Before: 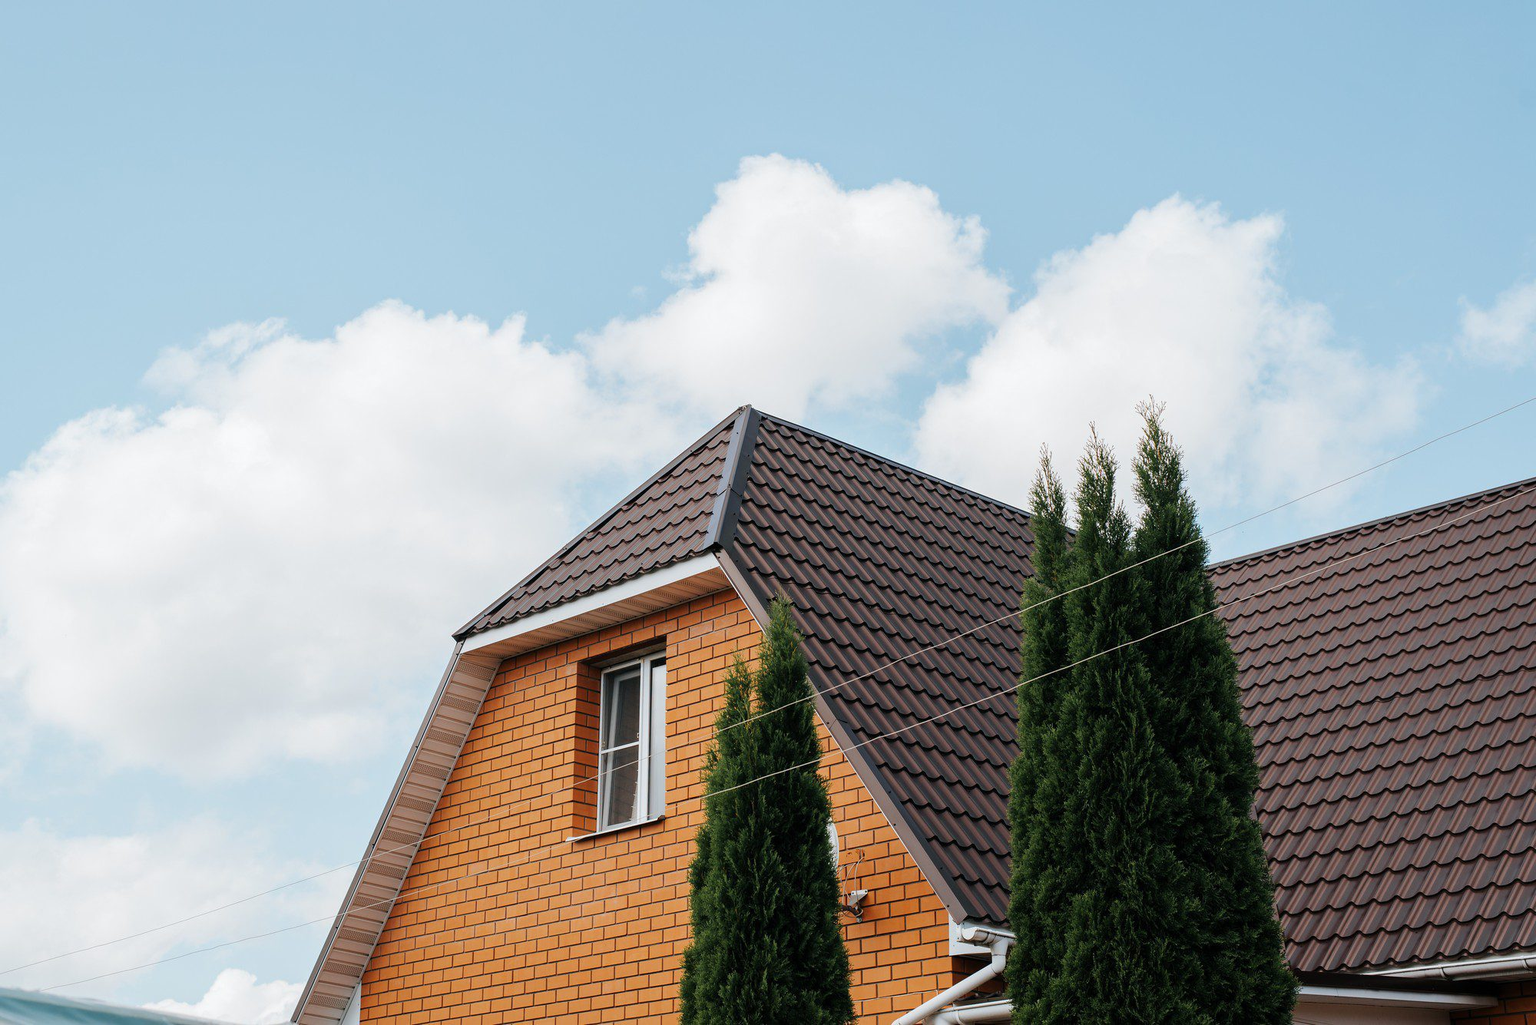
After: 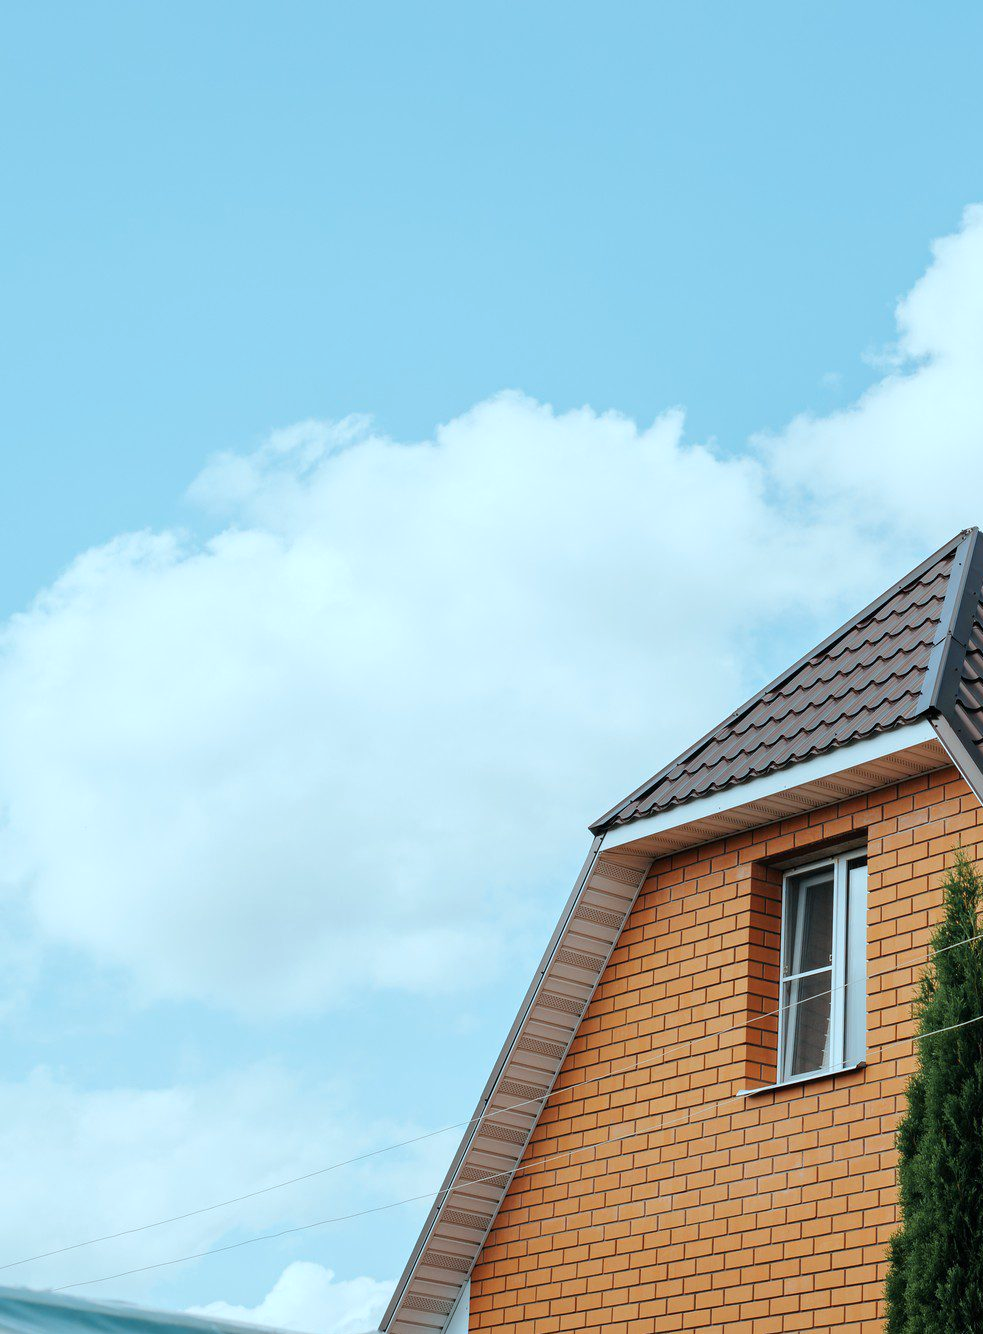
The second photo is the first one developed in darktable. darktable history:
crop and rotate: left 0%, top 0%, right 50.845%
color correction: highlights a* -10.04, highlights b* -10.37
